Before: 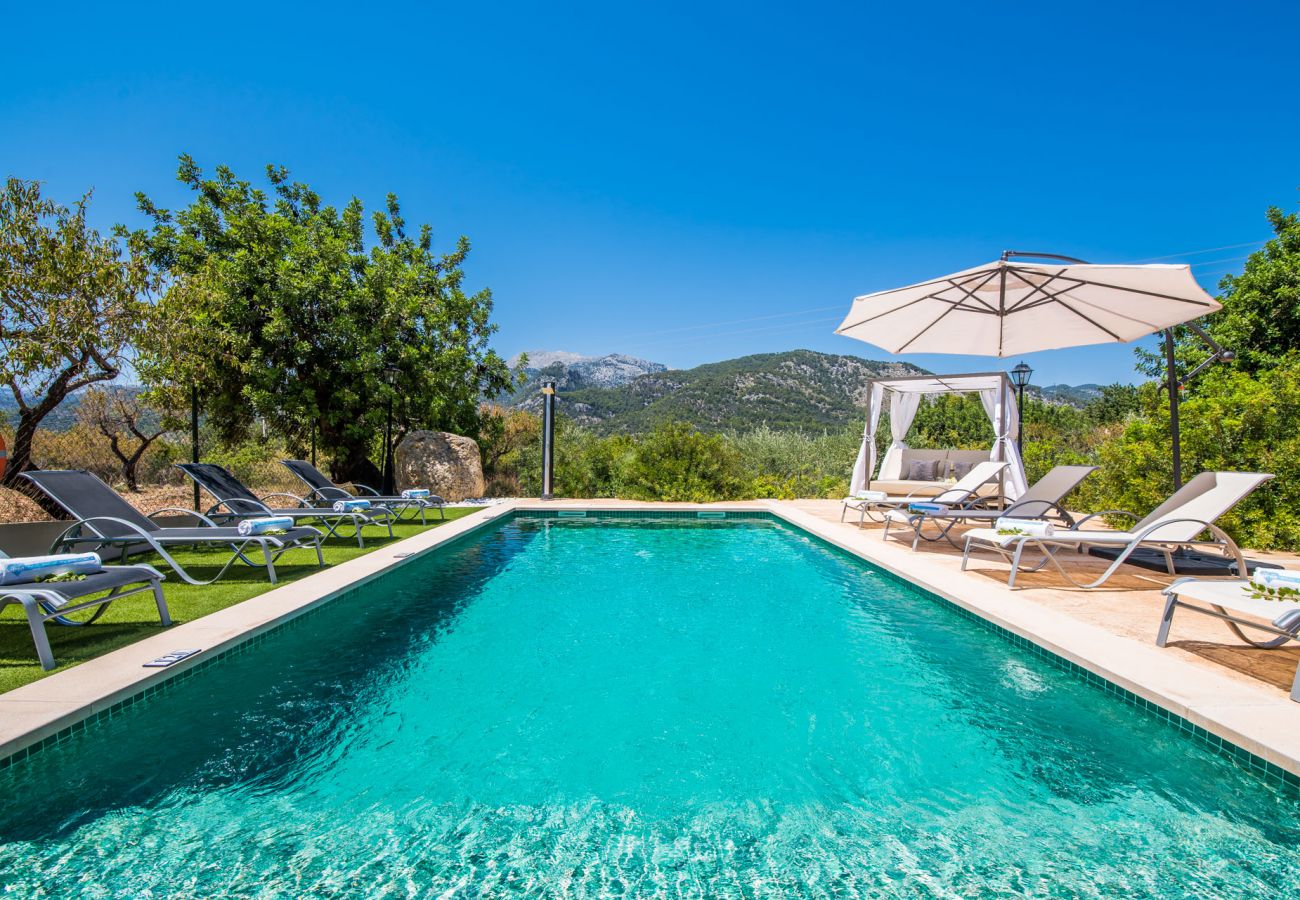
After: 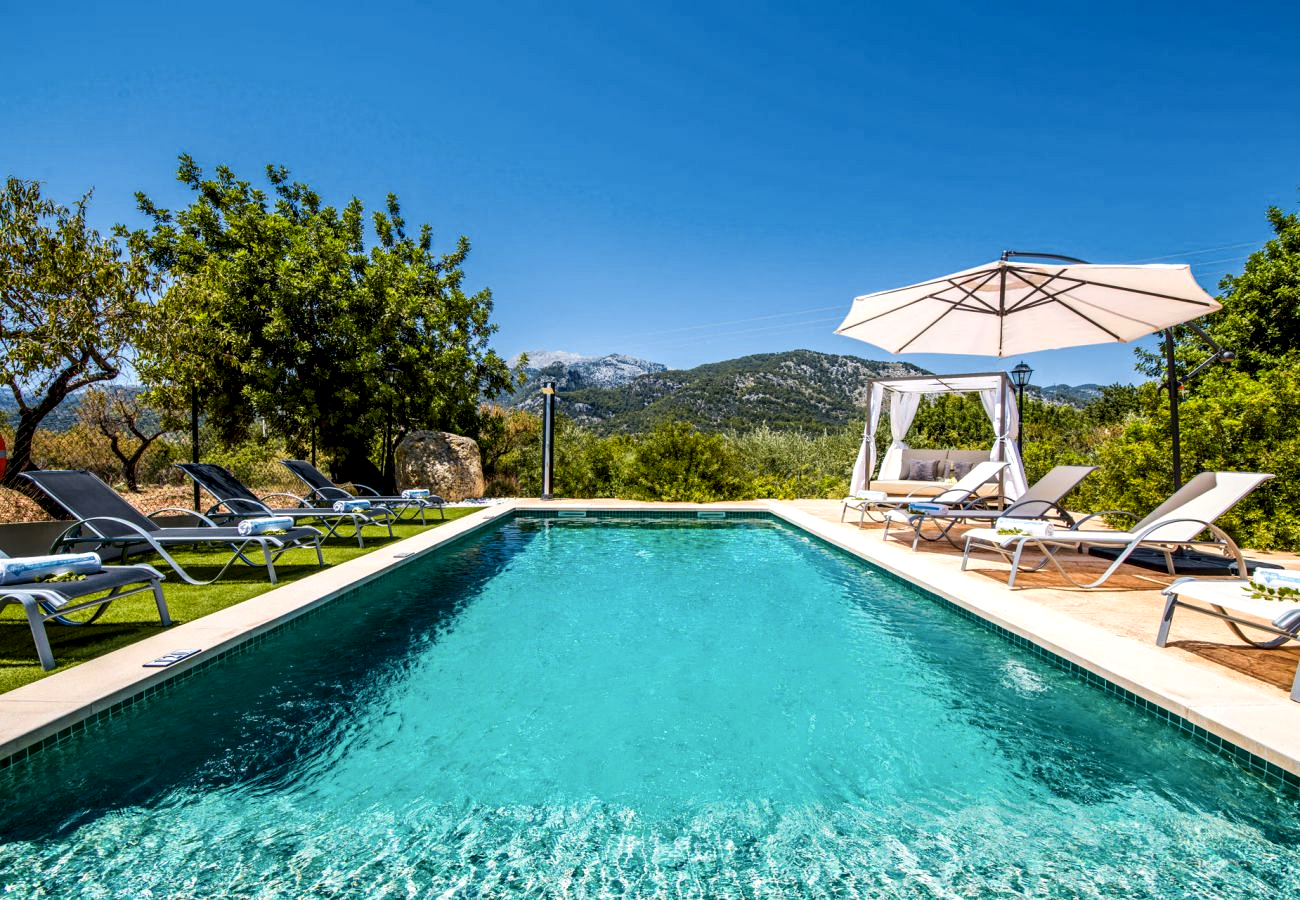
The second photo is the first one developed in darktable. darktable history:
local contrast: highlights 123%, shadows 126%, detail 140%, midtone range 0.254
tone curve: curves: ch0 [(0, 0) (0.227, 0.17) (0.766, 0.774) (1, 1)]; ch1 [(0, 0) (0.114, 0.127) (0.437, 0.452) (0.498, 0.495) (0.579, 0.602) (1, 1)]; ch2 [(0, 0) (0.233, 0.259) (0.493, 0.492) (0.568, 0.596) (1, 1)], color space Lab, independent channels, preserve colors none
